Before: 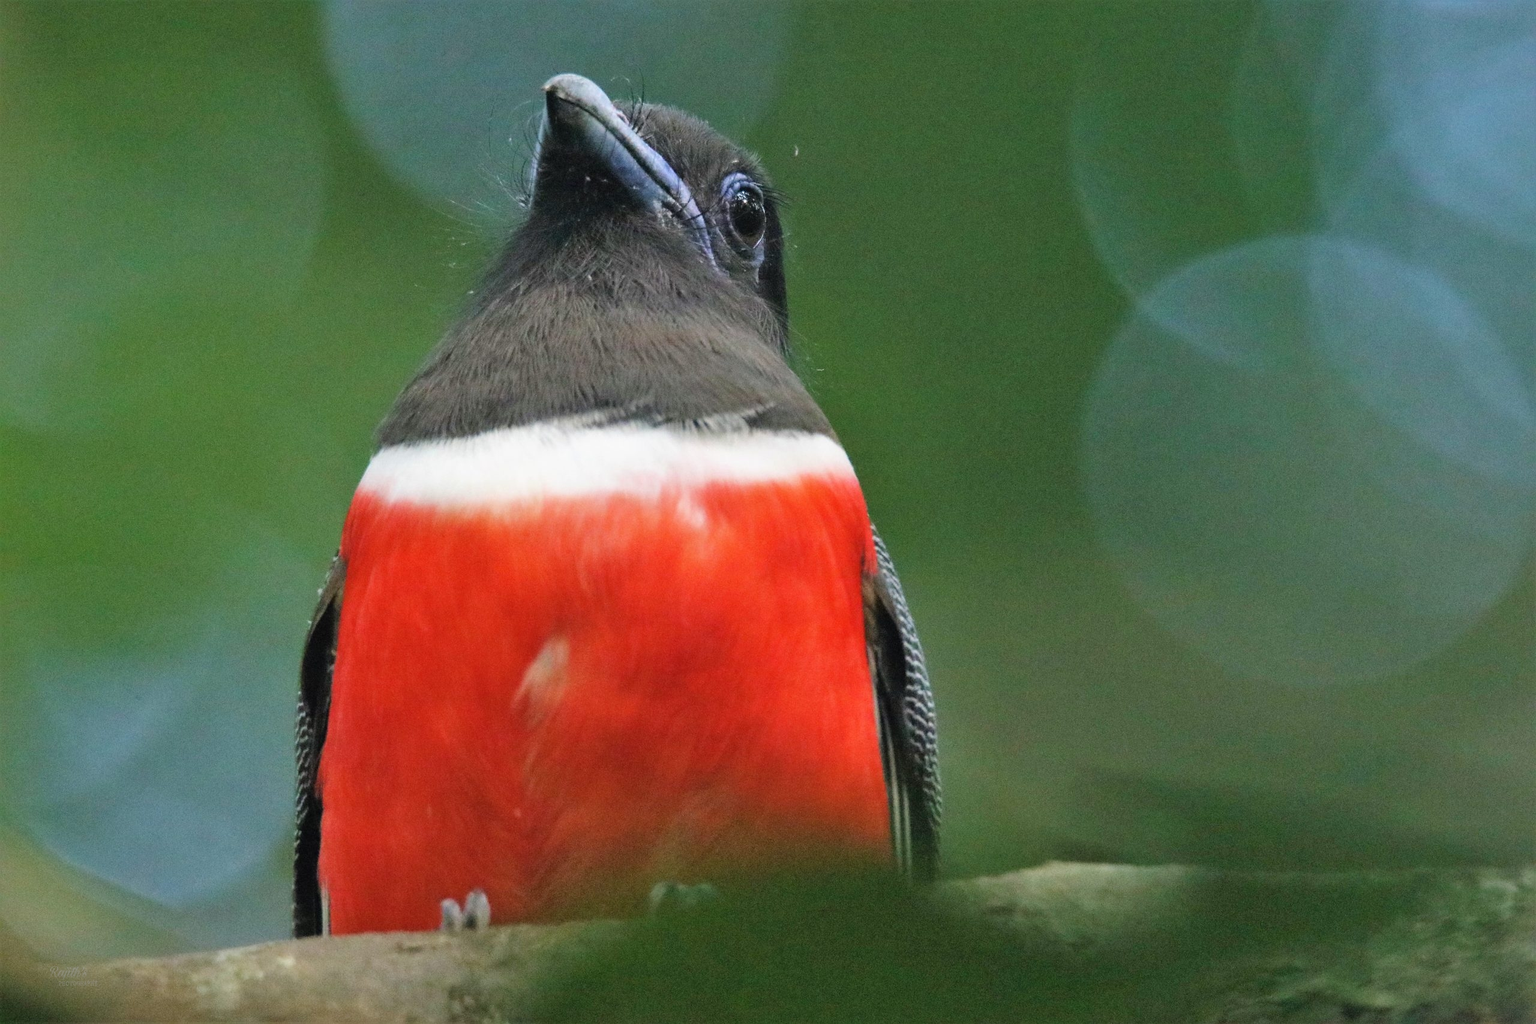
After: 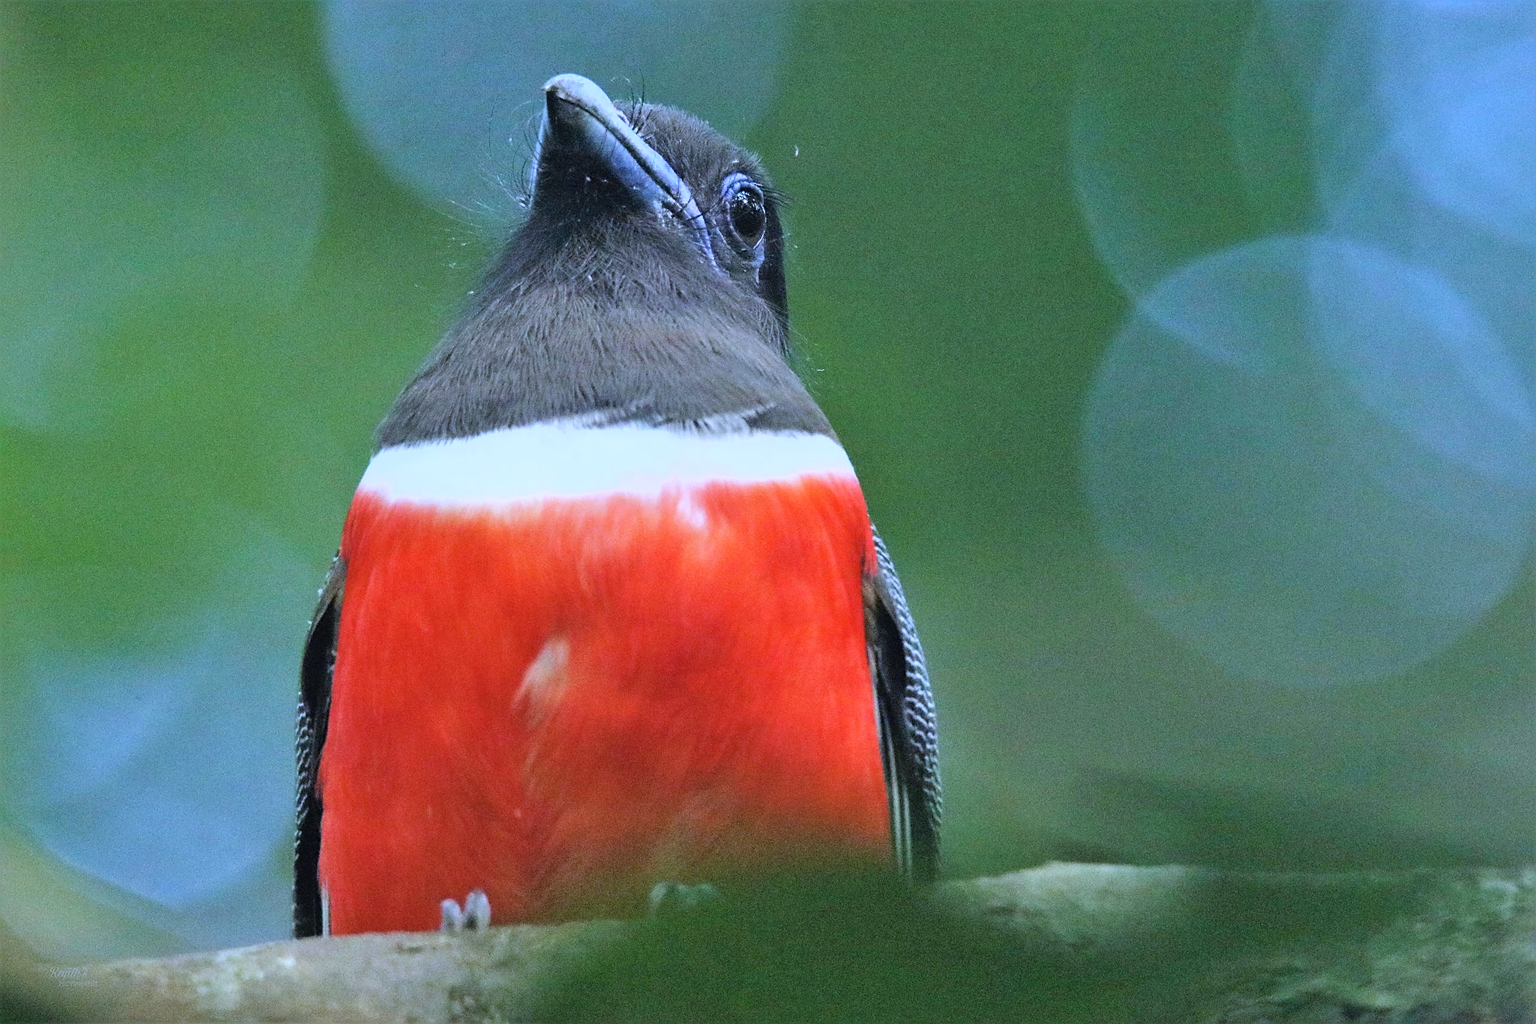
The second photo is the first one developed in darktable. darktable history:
sharpen: on, module defaults
tone curve: curves: ch0 [(0, 0) (0.541, 0.628) (0.906, 0.997)]
white balance: red 0.871, blue 1.249
